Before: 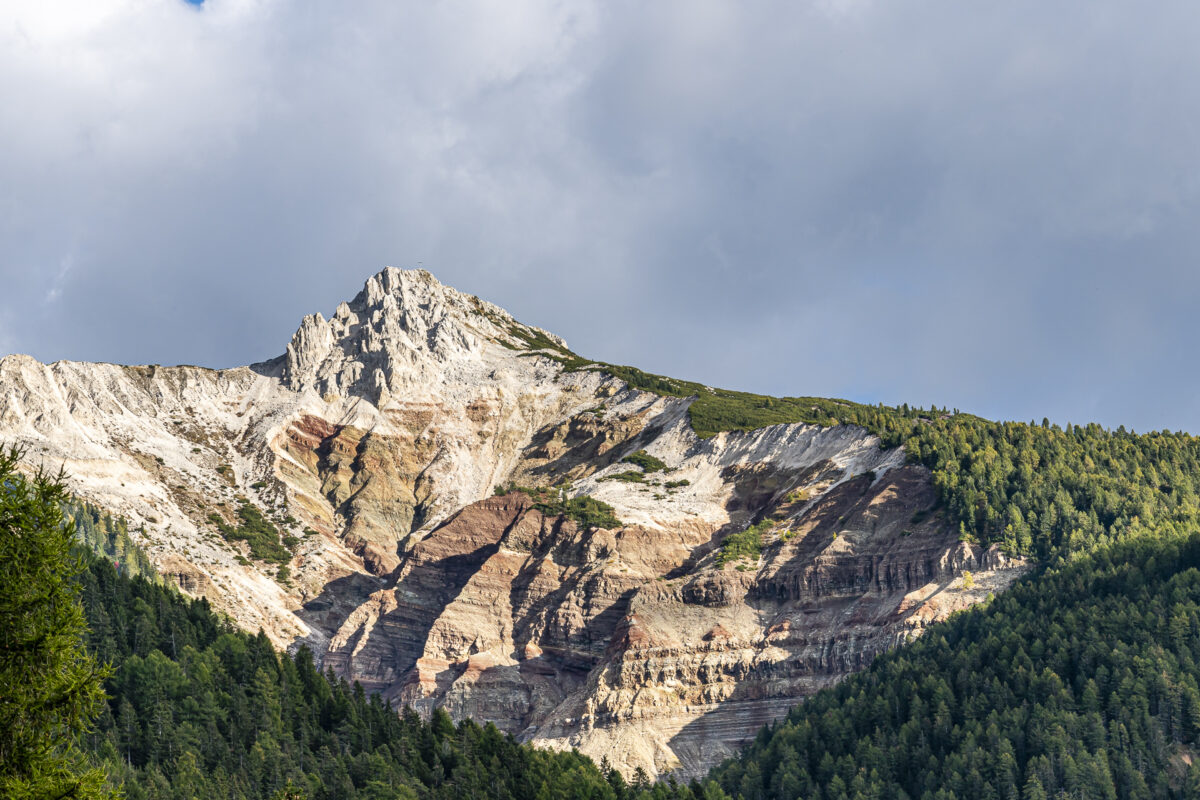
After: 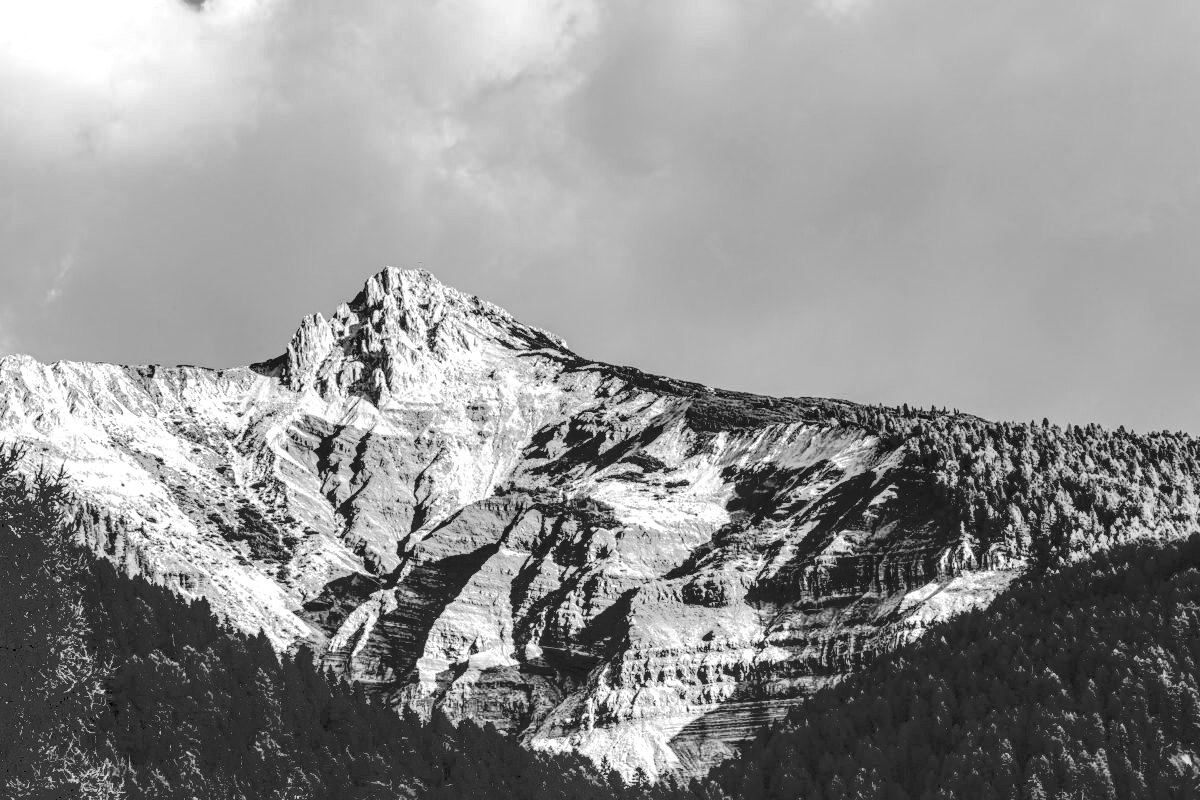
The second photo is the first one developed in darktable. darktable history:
local contrast: detail 150%
base curve: curves: ch0 [(0.065, 0.026) (0.236, 0.358) (0.53, 0.546) (0.777, 0.841) (0.924, 0.992)], preserve colors average RGB
color correction: highlights a* -0.772, highlights b* -8.92
monochrome: on, module defaults
